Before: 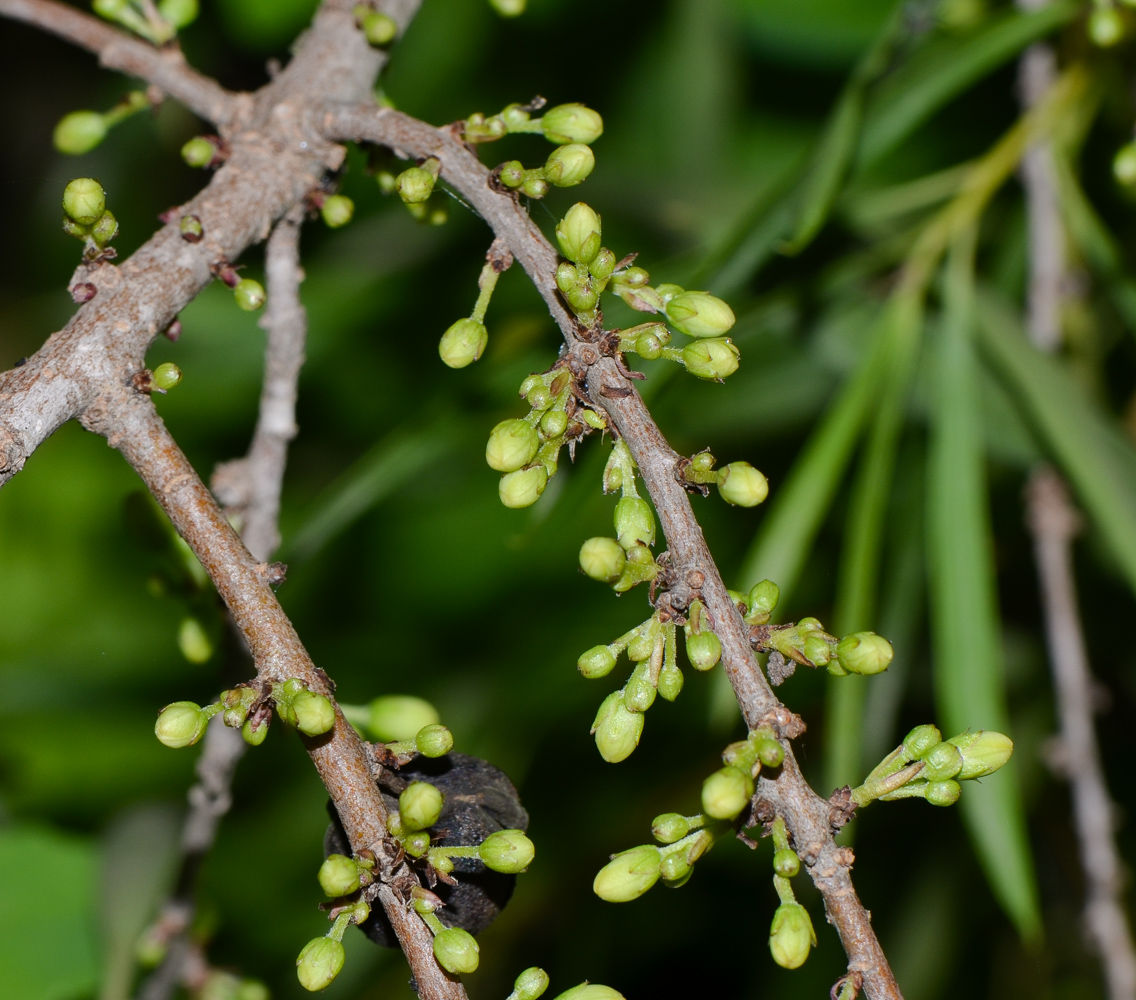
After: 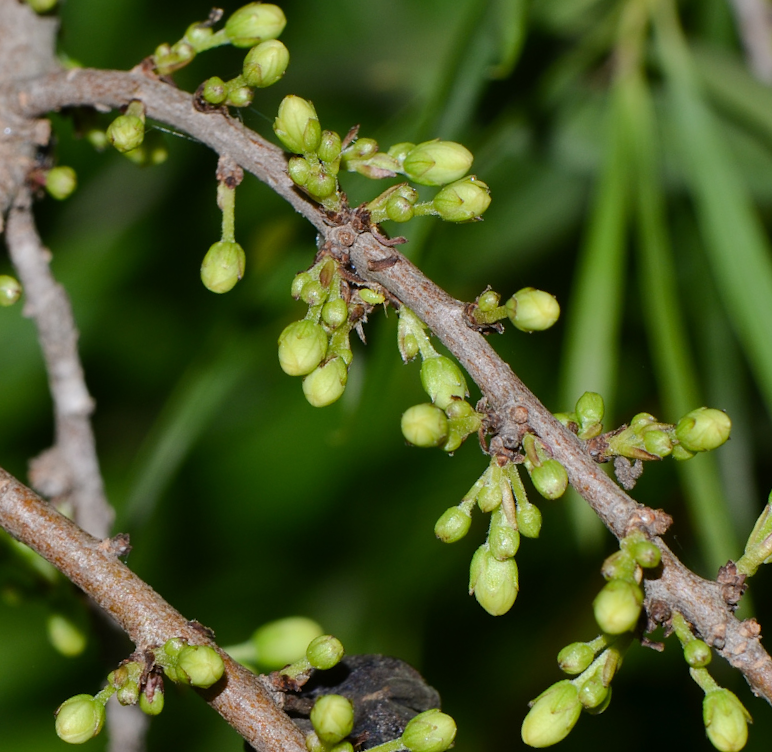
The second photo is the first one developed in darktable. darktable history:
crop and rotate: angle 18.93°, left 6.877%, right 3.738%, bottom 1.092%
tone equalizer: on, module defaults
